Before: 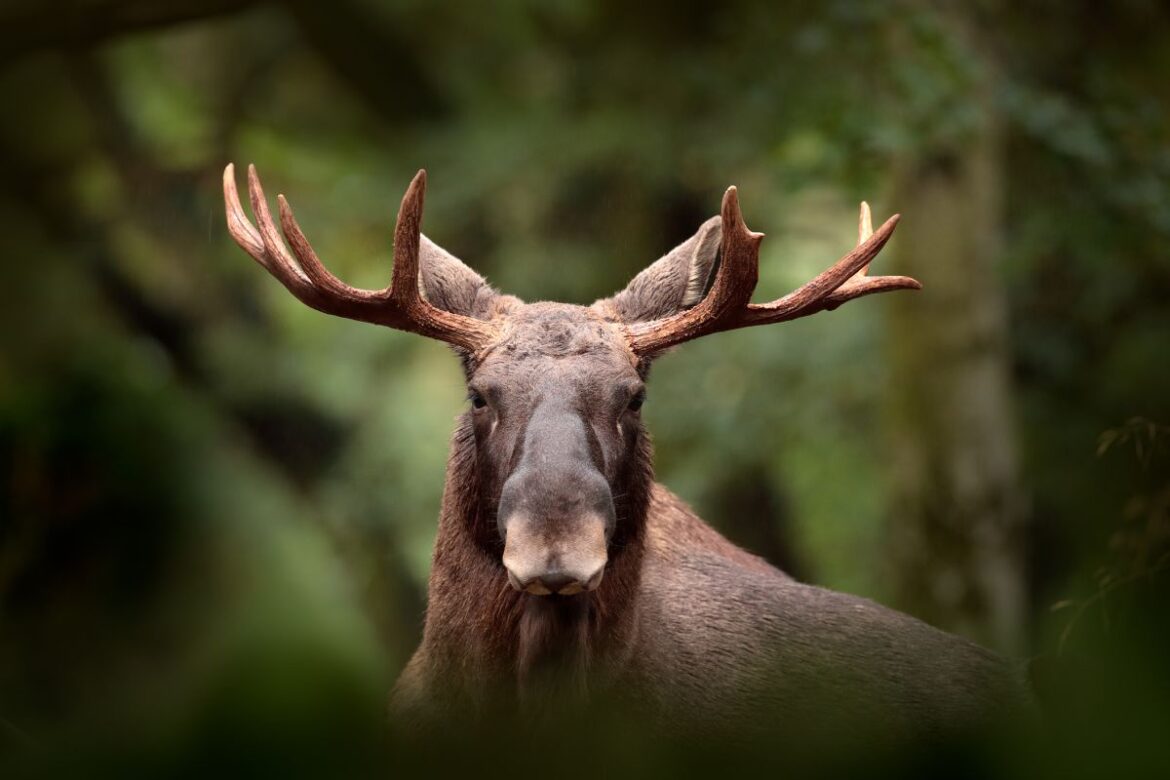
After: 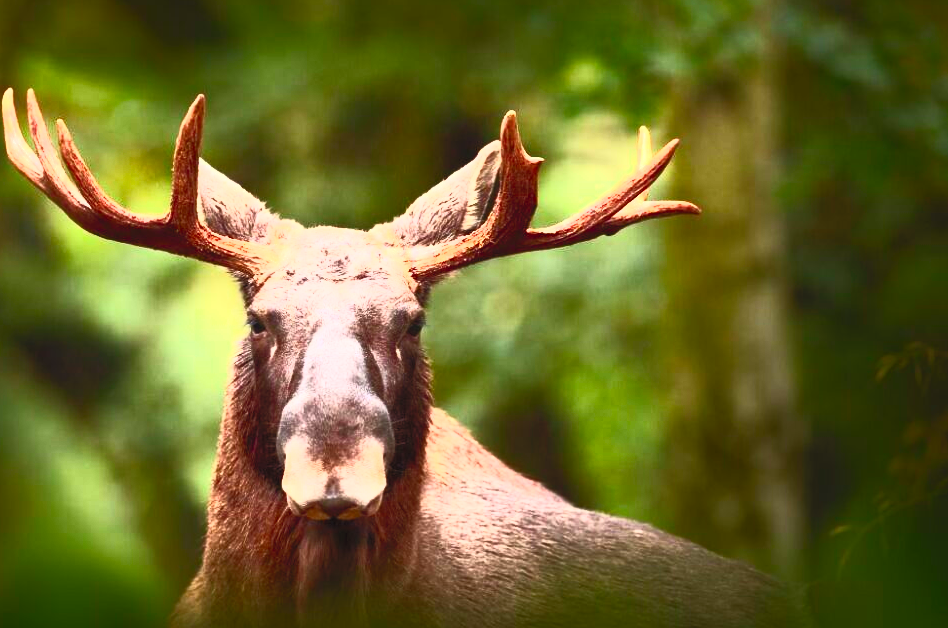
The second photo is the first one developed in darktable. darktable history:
crop: left 18.899%, top 9.653%, bottom 9.748%
contrast brightness saturation: contrast 1, brightness 0.98, saturation 0.982
